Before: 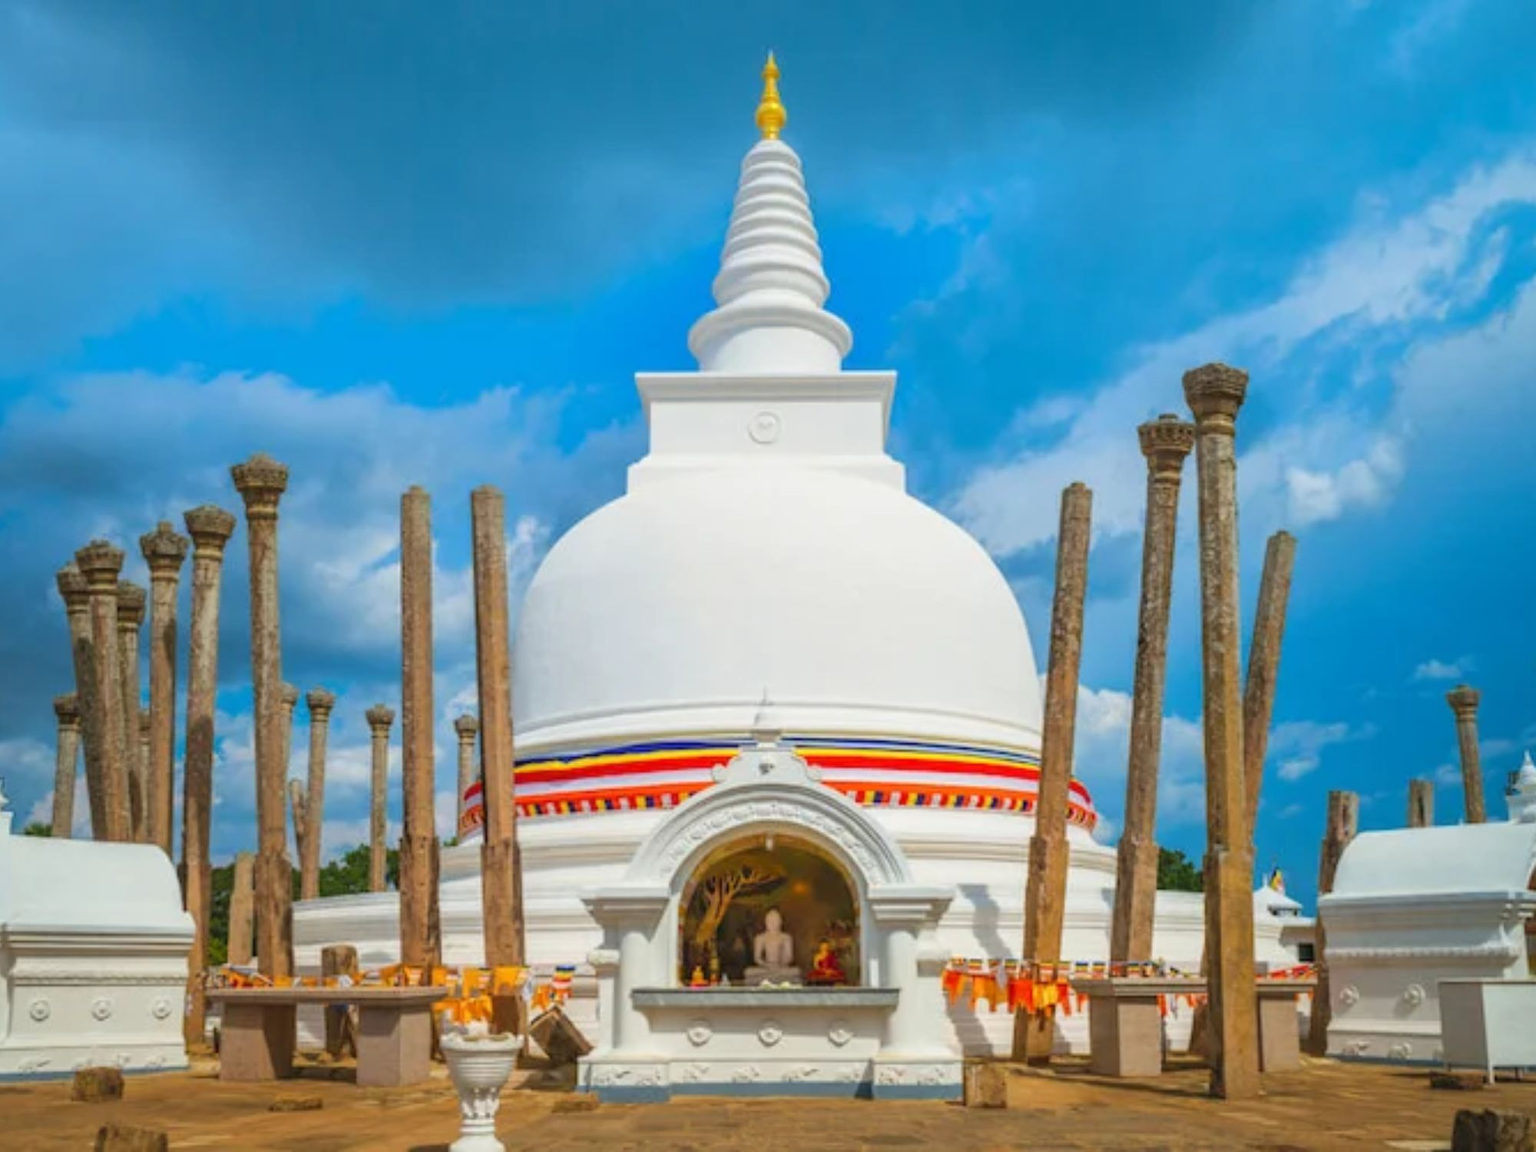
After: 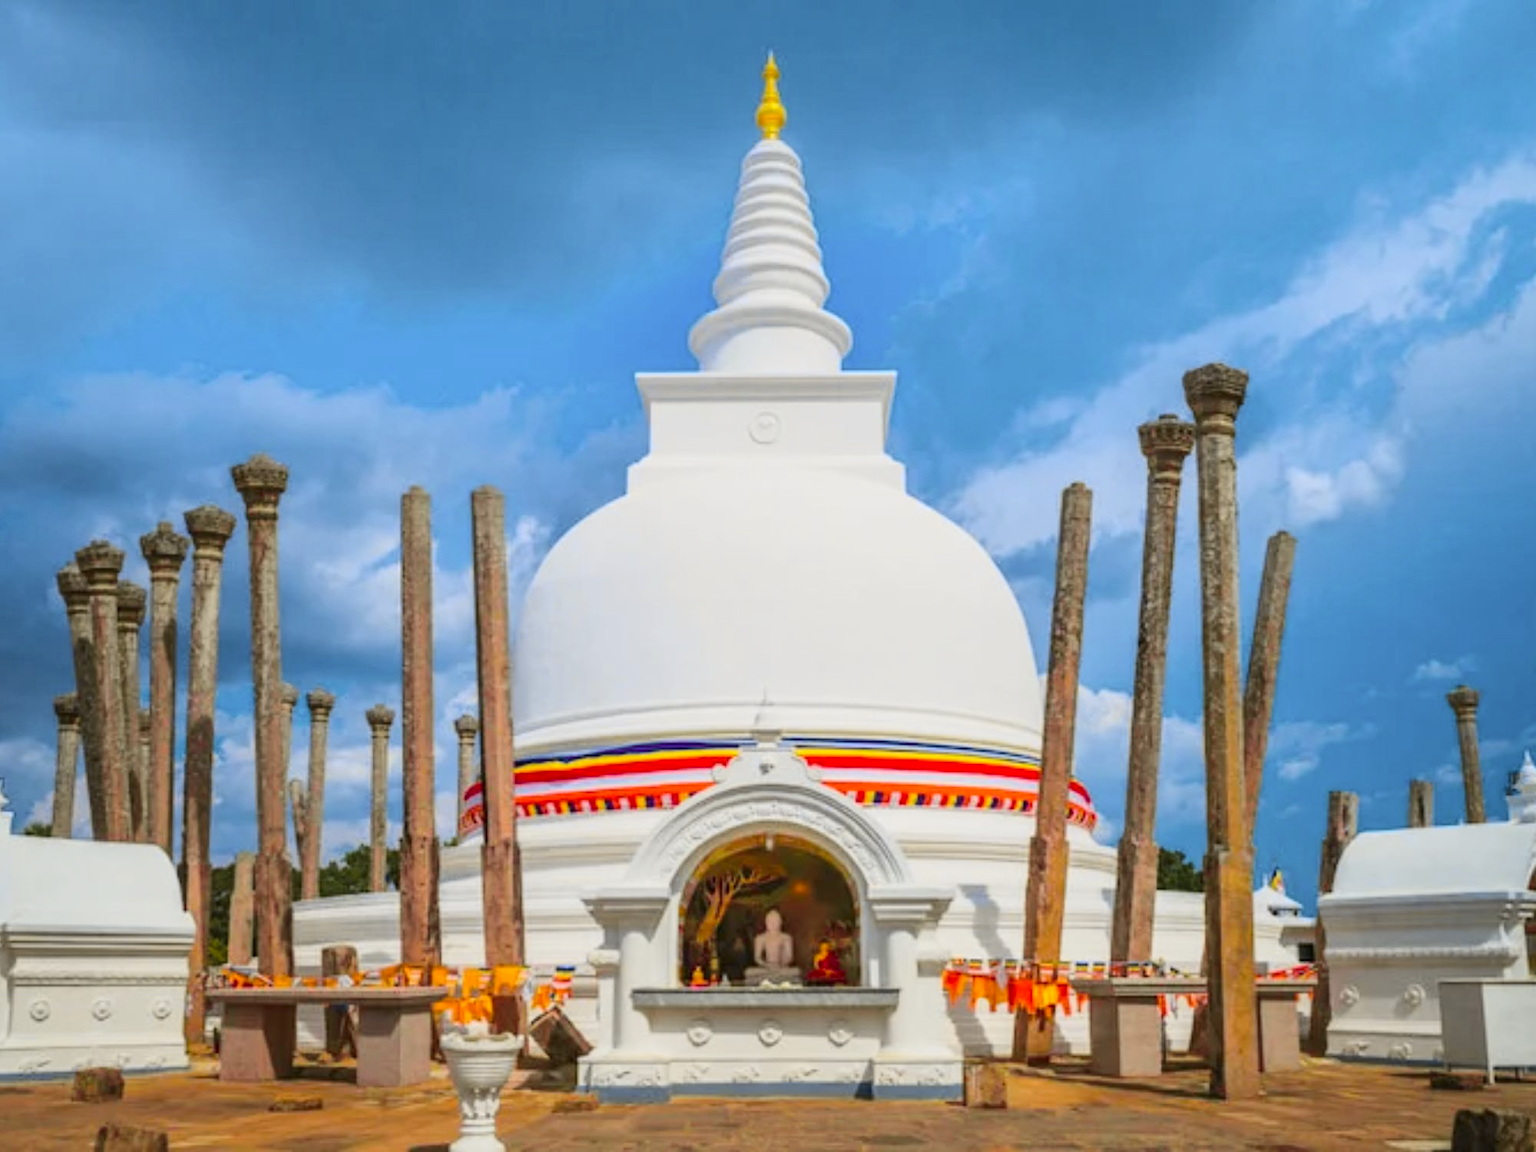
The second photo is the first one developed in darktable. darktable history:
tone curve: curves: ch0 [(0, 0) (0.087, 0.054) (0.281, 0.245) (0.506, 0.526) (0.8, 0.824) (0.994, 0.955)]; ch1 [(0, 0) (0.27, 0.195) (0.406, 0.435) (0.452, 0.474) (0.495, 0.5) (0.514, 0.508) (0.563, 0.584) (0.654, 0.689) (1, 1)]; ch2 [(0, 0) (0.269, 0.299) (0.459, 0.441) (0.498, 0.499) (0.523, 0.52) (0.551, 0.549) (0.633, 0.625) (0.659, 0.681) (0.718, 0.764) (1, 1)], color space Lab, independent channels, preserve colors none
